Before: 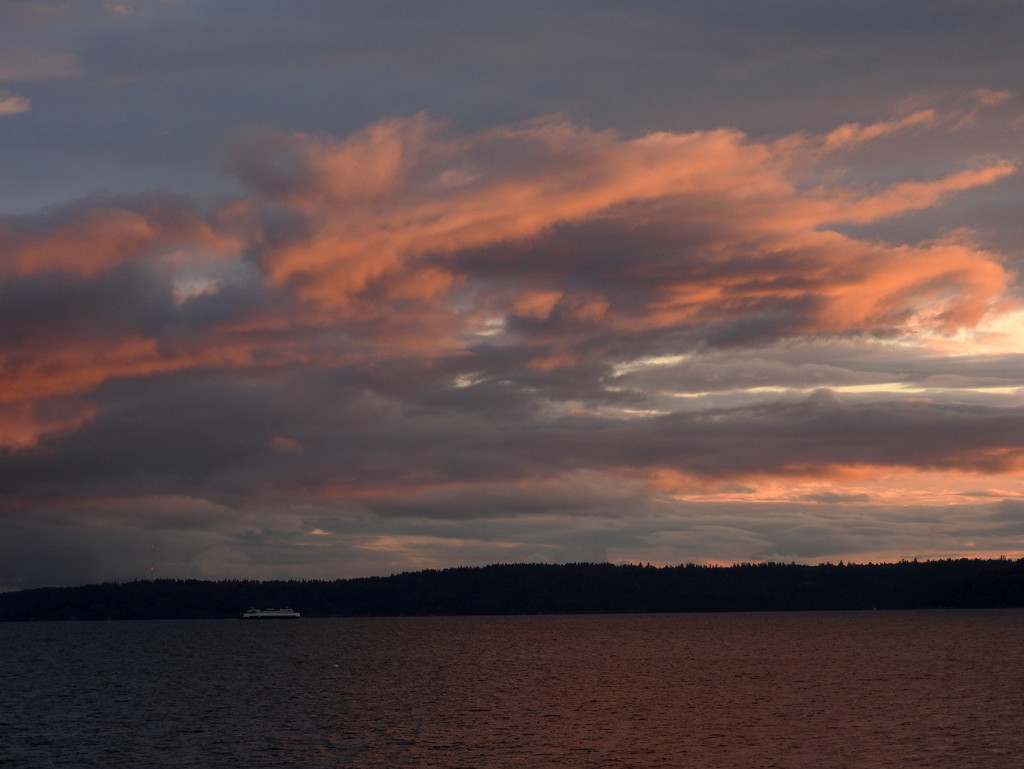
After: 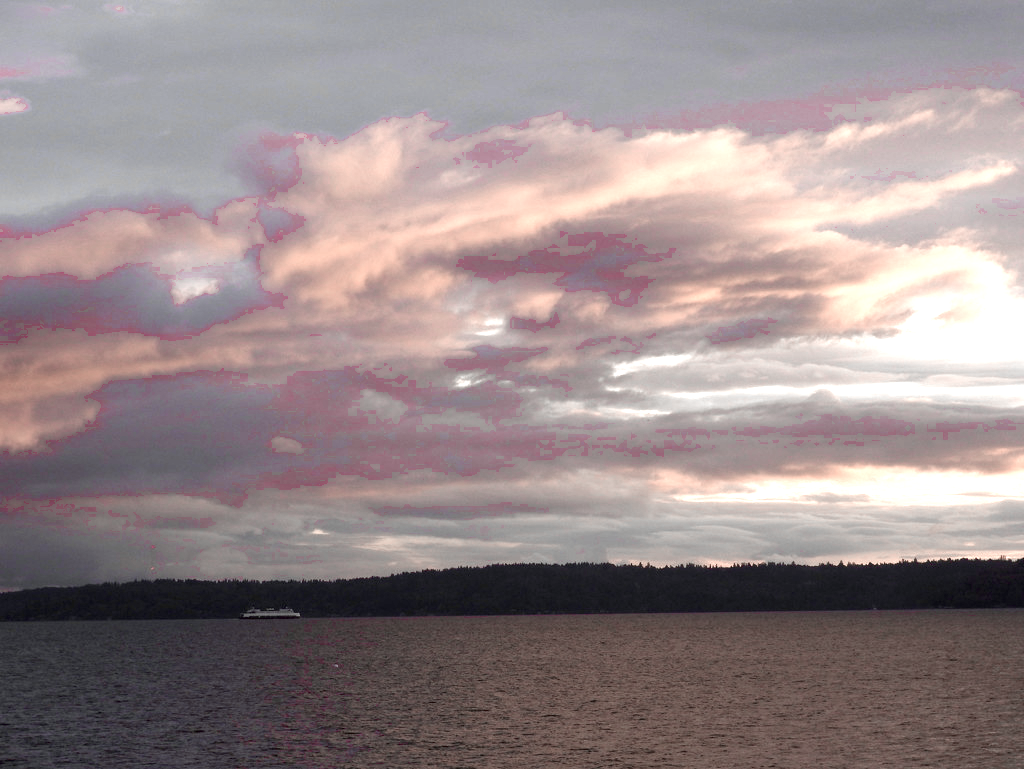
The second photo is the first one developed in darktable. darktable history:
color correction: highlights a* -2.86, highlights b* -2.18, shadows a* 2.32, shadows b* 3.03
color zones: curves: ch0 [(0, 0.278) (0.143, 0.5) (0.286, 0.5) (0.429, 0.5) (0.571, 0.5) (0.714, 0.5) (0.857, 0.5) (1, 0.5)]; ch1 [(0, 1) (0.143, 0.165) (0.286, 0) (0.429, 0) (0.571, 0) (0.714, 0) (0.857, 0.5) (1, 0.5)]; ch2 [(0, 0.508) (0.143, 0.5) (0.286, 0.5) (0.429, 0.5) (0.571, 0.5) (0.714, 0.5) (0.857, 0.5) (1, 0.5)]
exposure: black level correction 0, exposure 1.745 EV, compensate highlight preservation false
